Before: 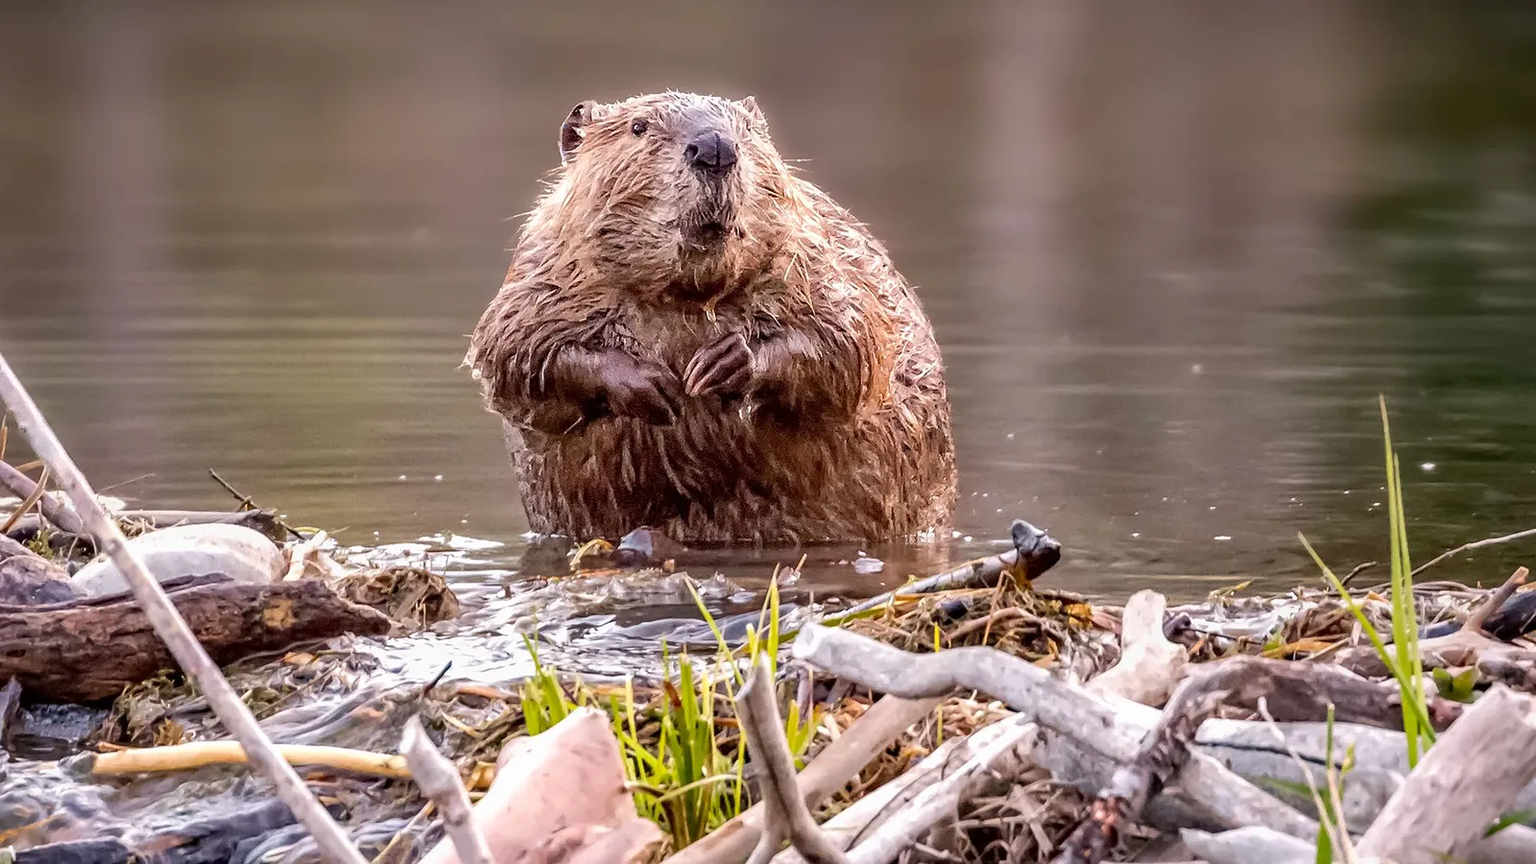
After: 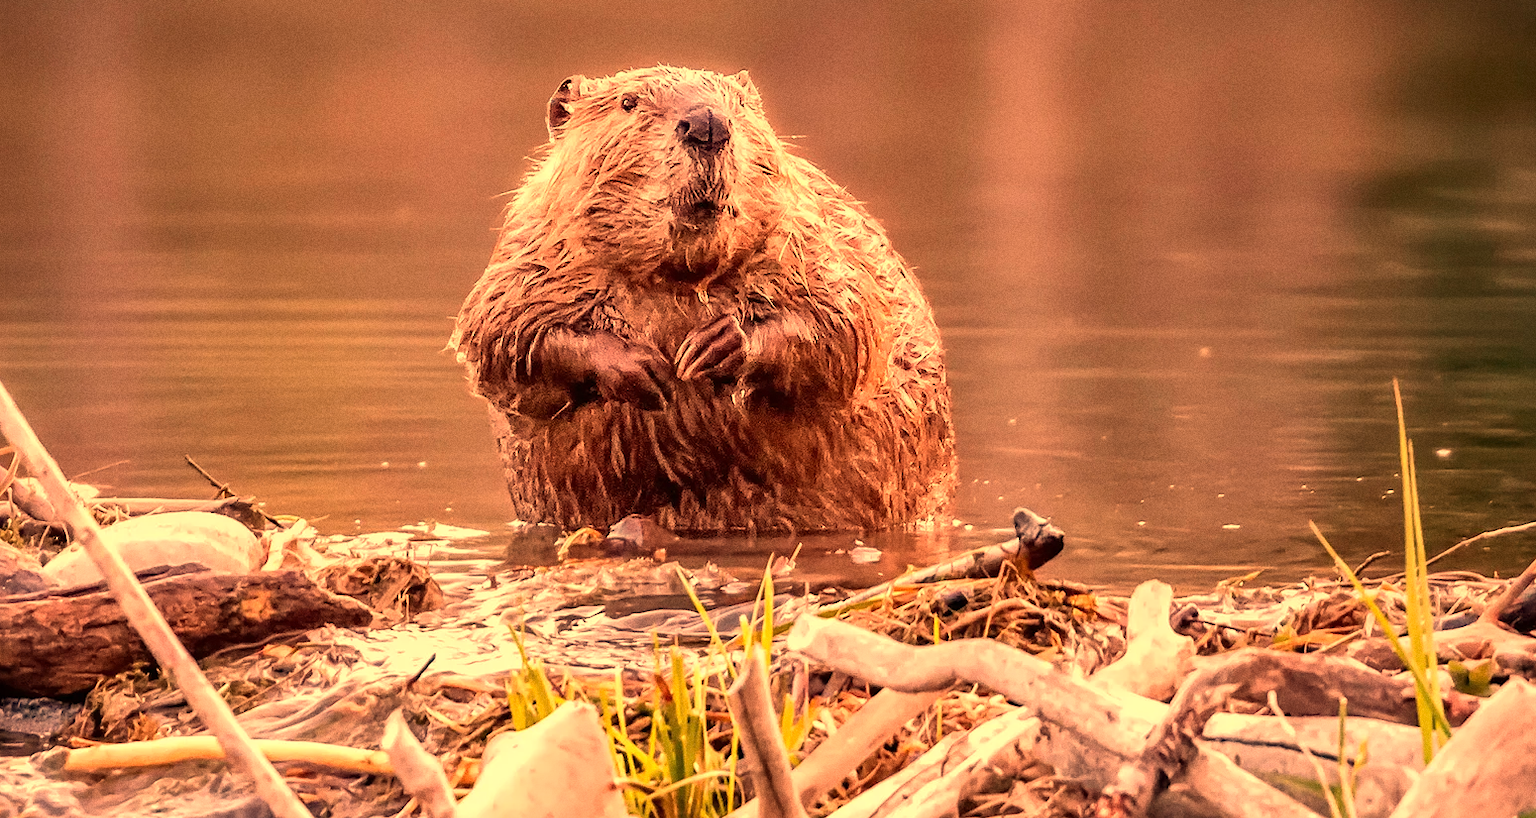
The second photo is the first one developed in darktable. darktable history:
grain: coarseness 3.21 ISO
white balance: red 1.467, blue 0.684
crop: left 1.964%, top 3.251%, right 1.122%, bottom 4.933%
